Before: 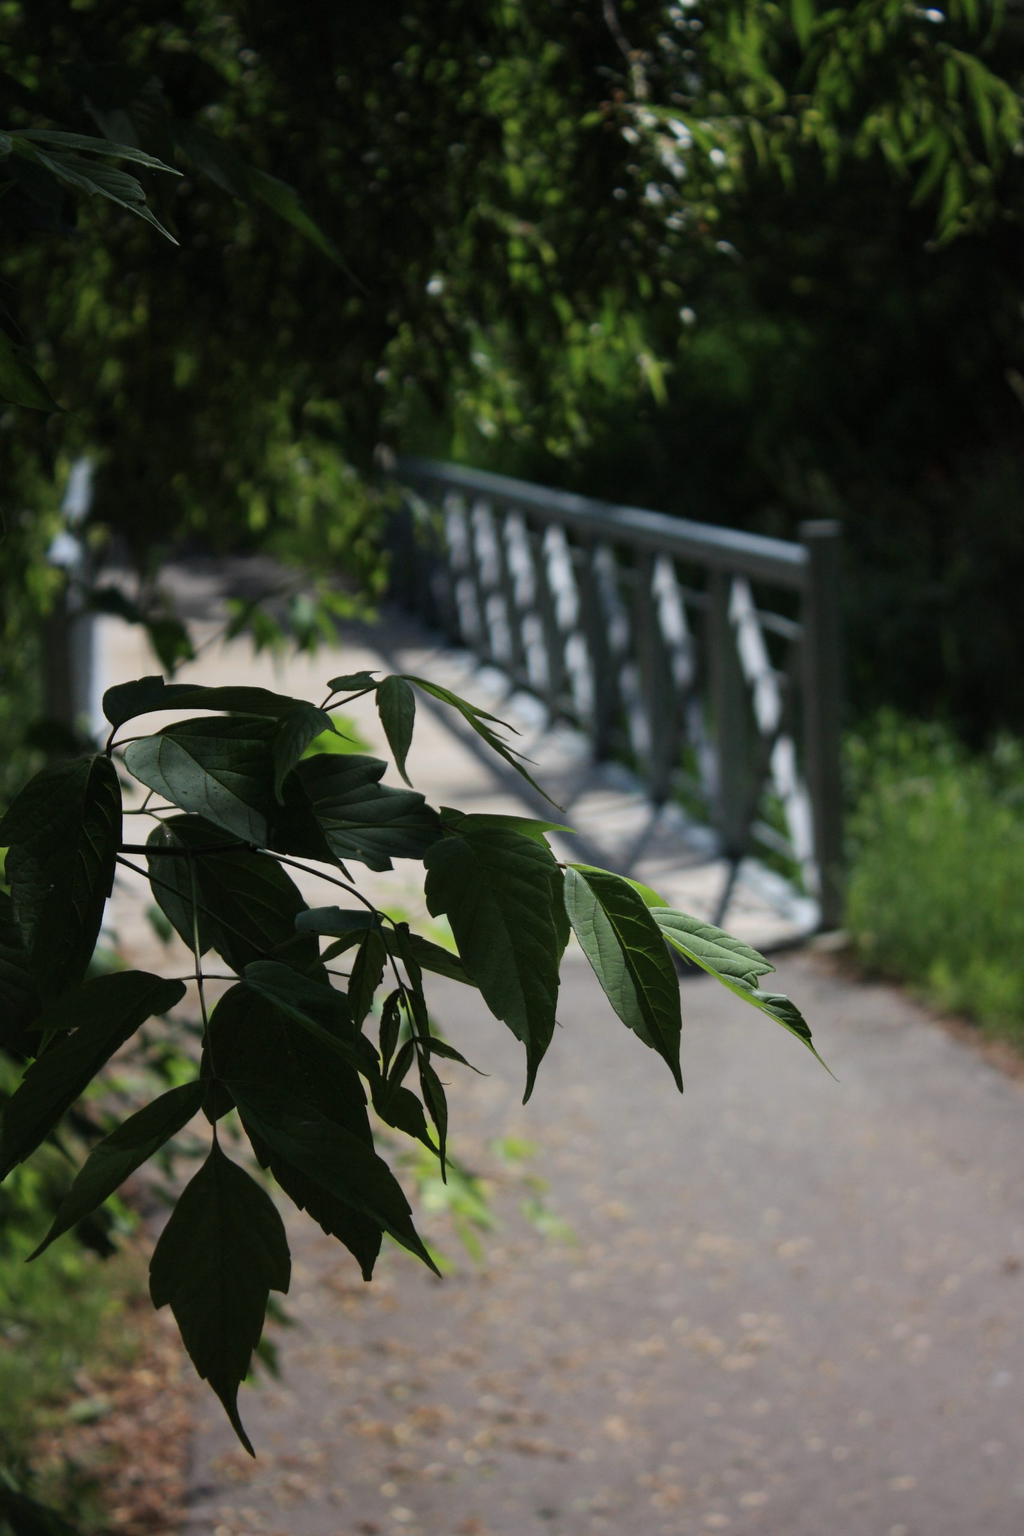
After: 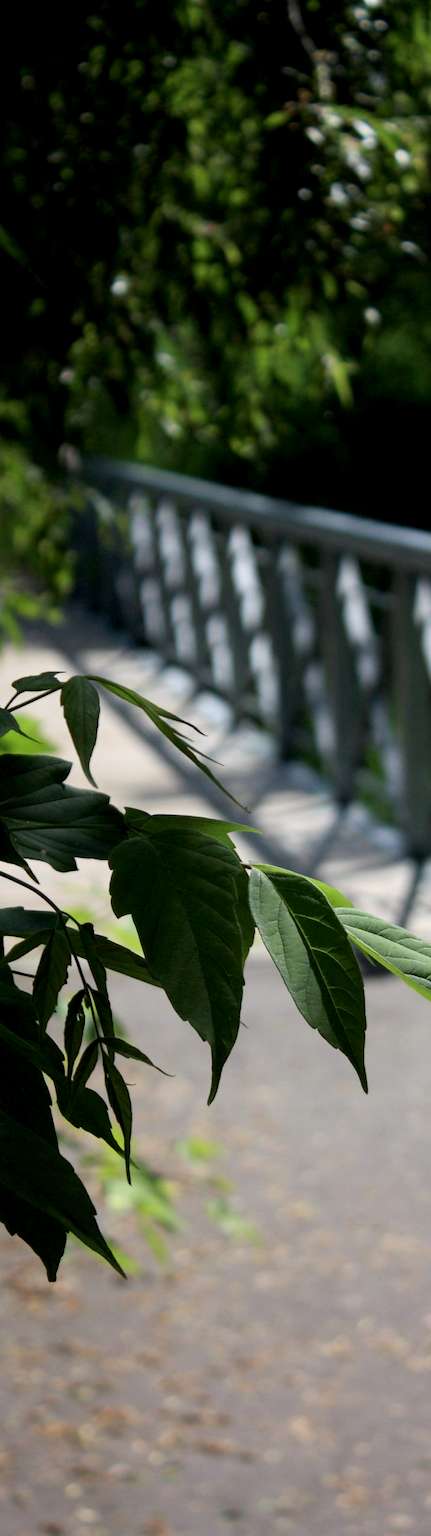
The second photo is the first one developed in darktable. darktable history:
exposure: black level correction 0.005, exposure 0.287 EV, compensate highlight preservation false
crop: left 30.868%, right 26.971%
